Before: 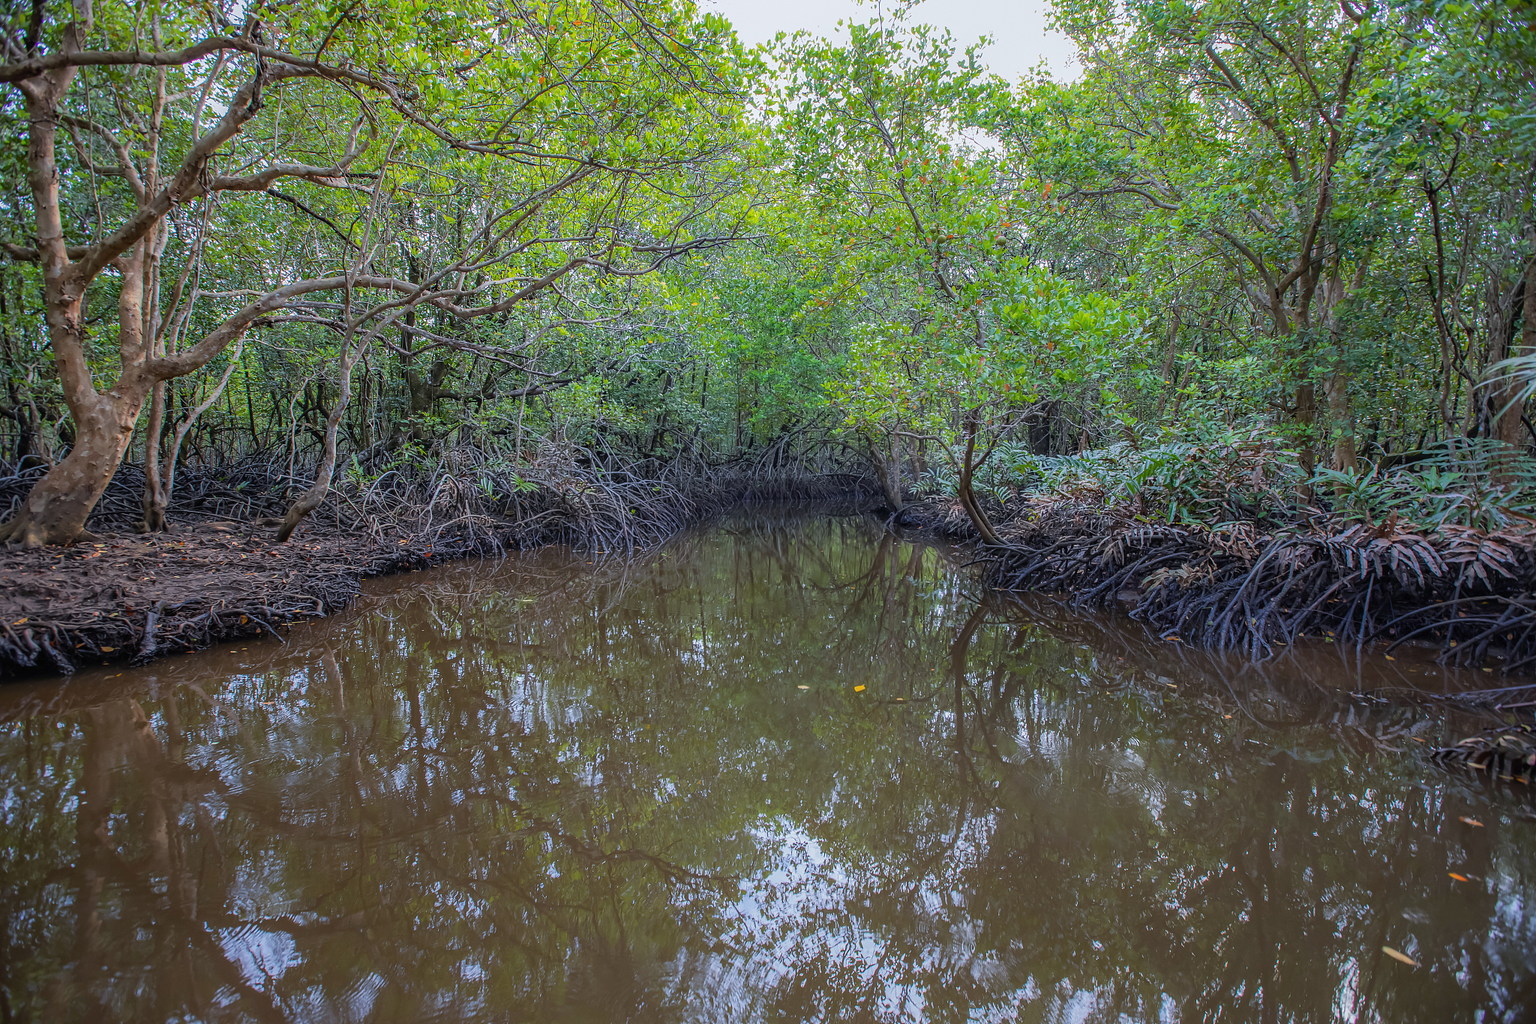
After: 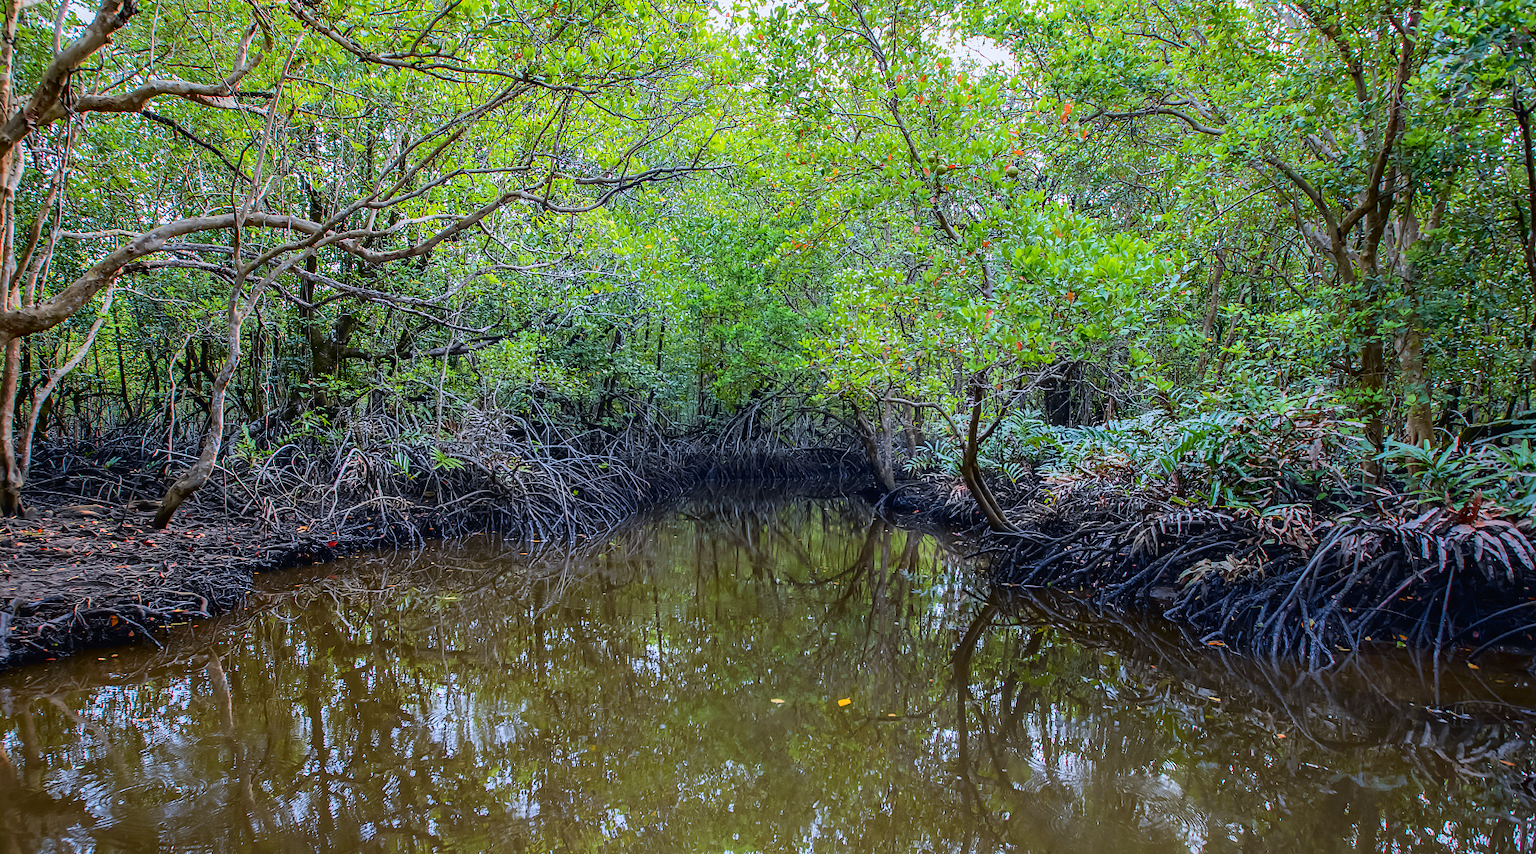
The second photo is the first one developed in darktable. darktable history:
crop and rotate: left 9.655%, top 9.432%, right 5.977%, bottom 20.1%
tone curve: curves: ch0 [(0, 0.01) (0.133, 0.057) (0.338, 0.327) (0.494, 0.55) (0.726, 0.807) (1, 1)]; ch1 [(0, 0) (0.346, 0.324) (0.45, 0.431) (0.5, 0.5) (0.522, 0.517) (0.543, 0.578) (1, 1)]; ch2 [(0, 0) (0.44, 0.424) (0.501, 0.499) (0.564, 0.611) (0.622, 0.667) (0.707, 0.746) (1, 1)], color space Lab, independent channels, preserve colors none
